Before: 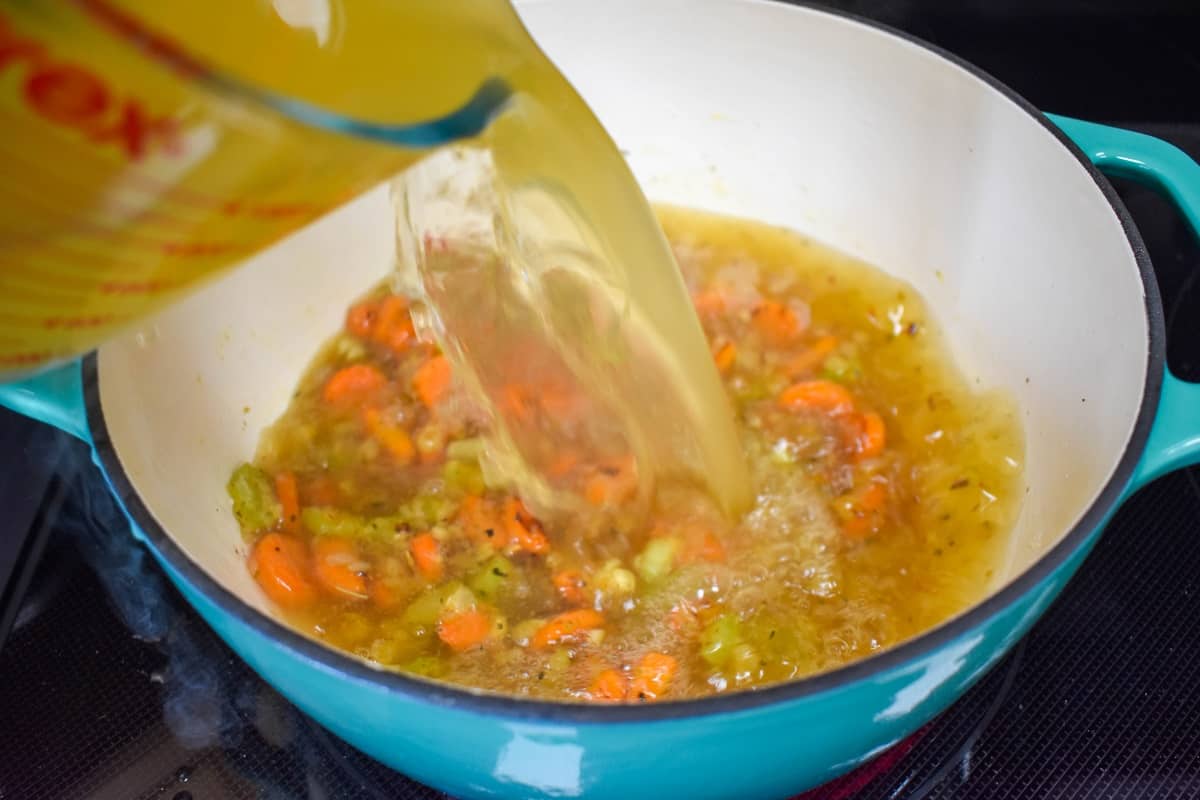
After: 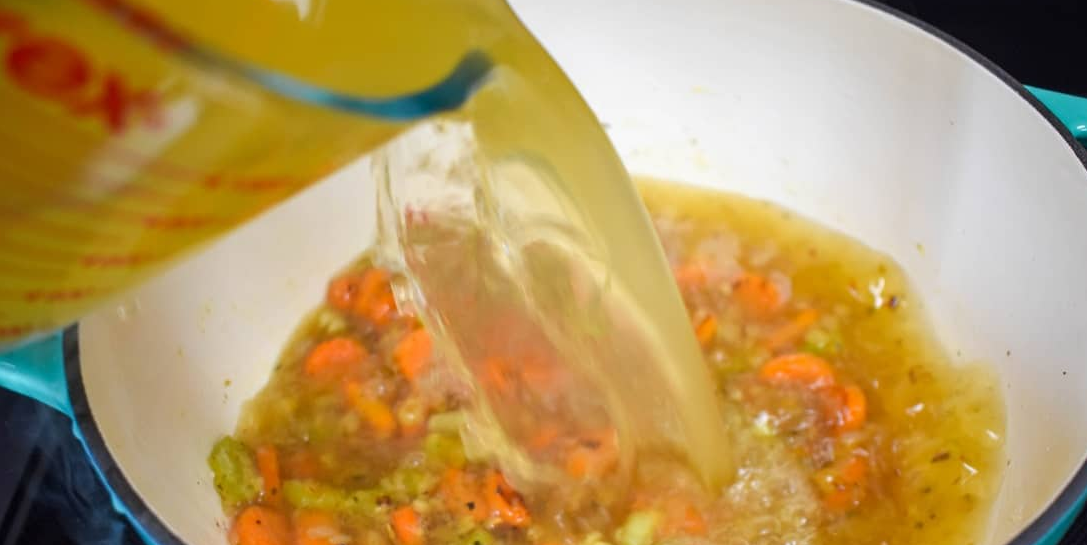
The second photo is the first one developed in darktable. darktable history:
crop: left 1.609%, top 3.424%, right 7.744%, bottom 28.45%
